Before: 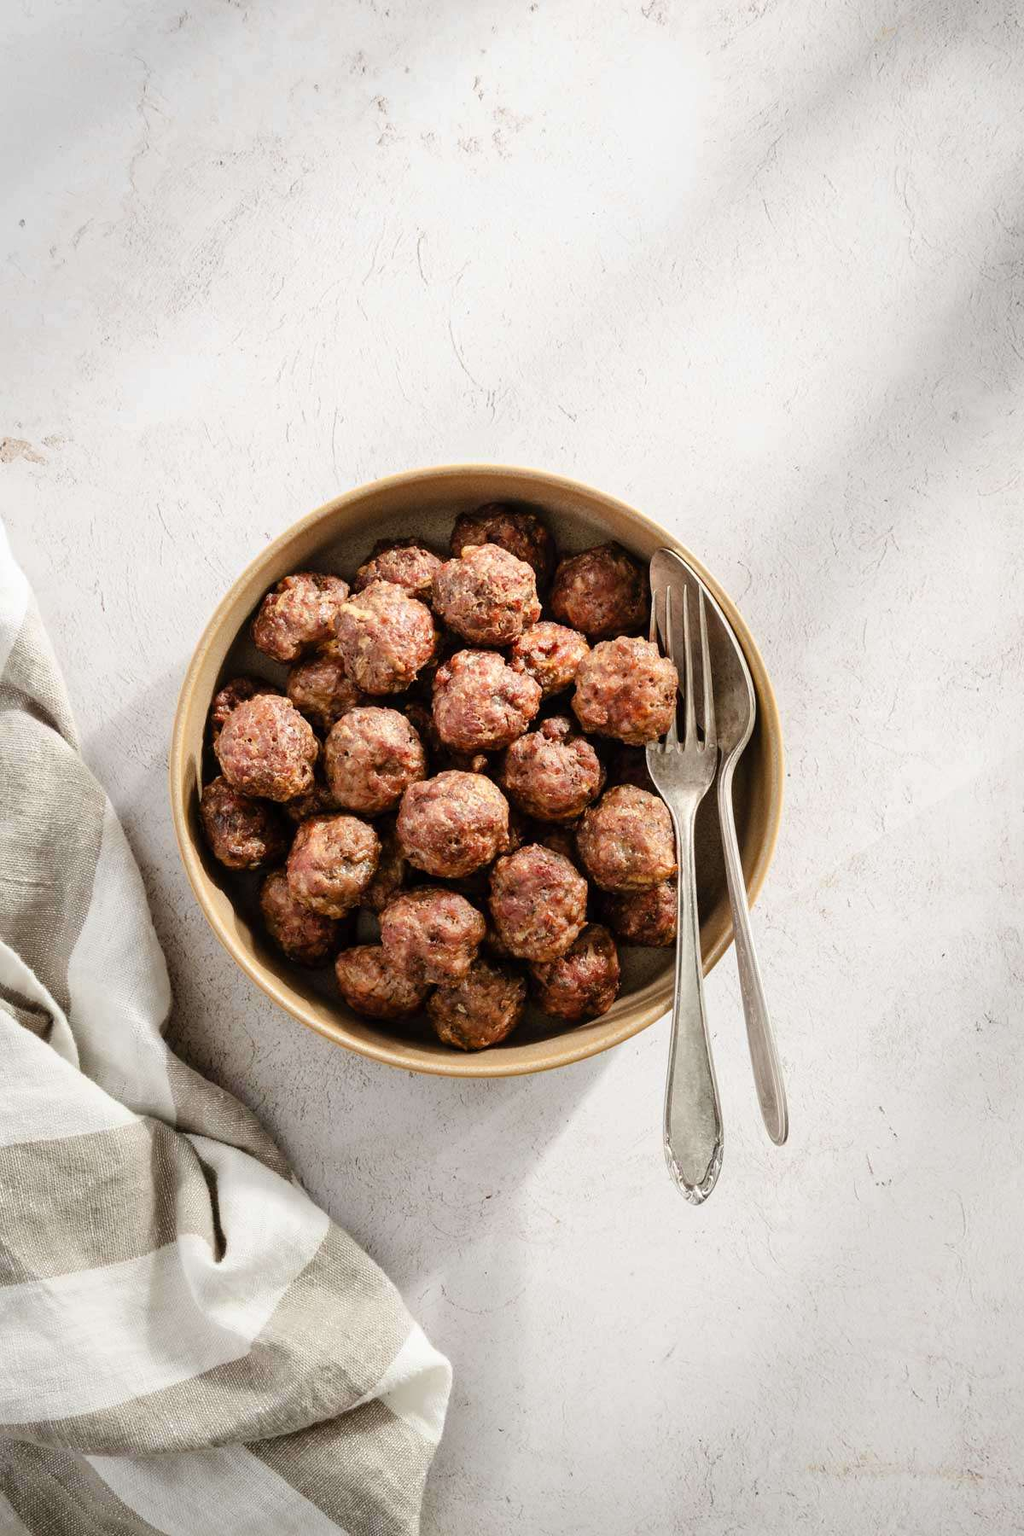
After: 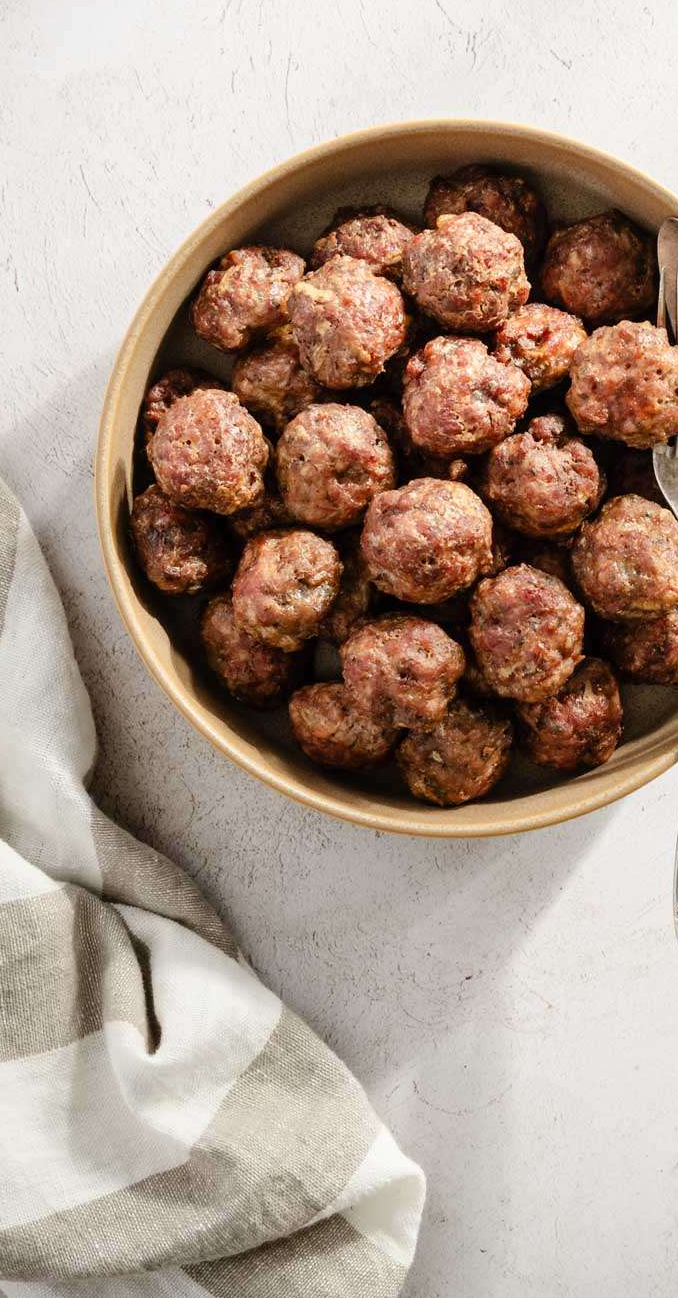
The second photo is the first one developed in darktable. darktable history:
crop: left 8.706%, top 23.63%, right 34.767%, bottom 4.223%
